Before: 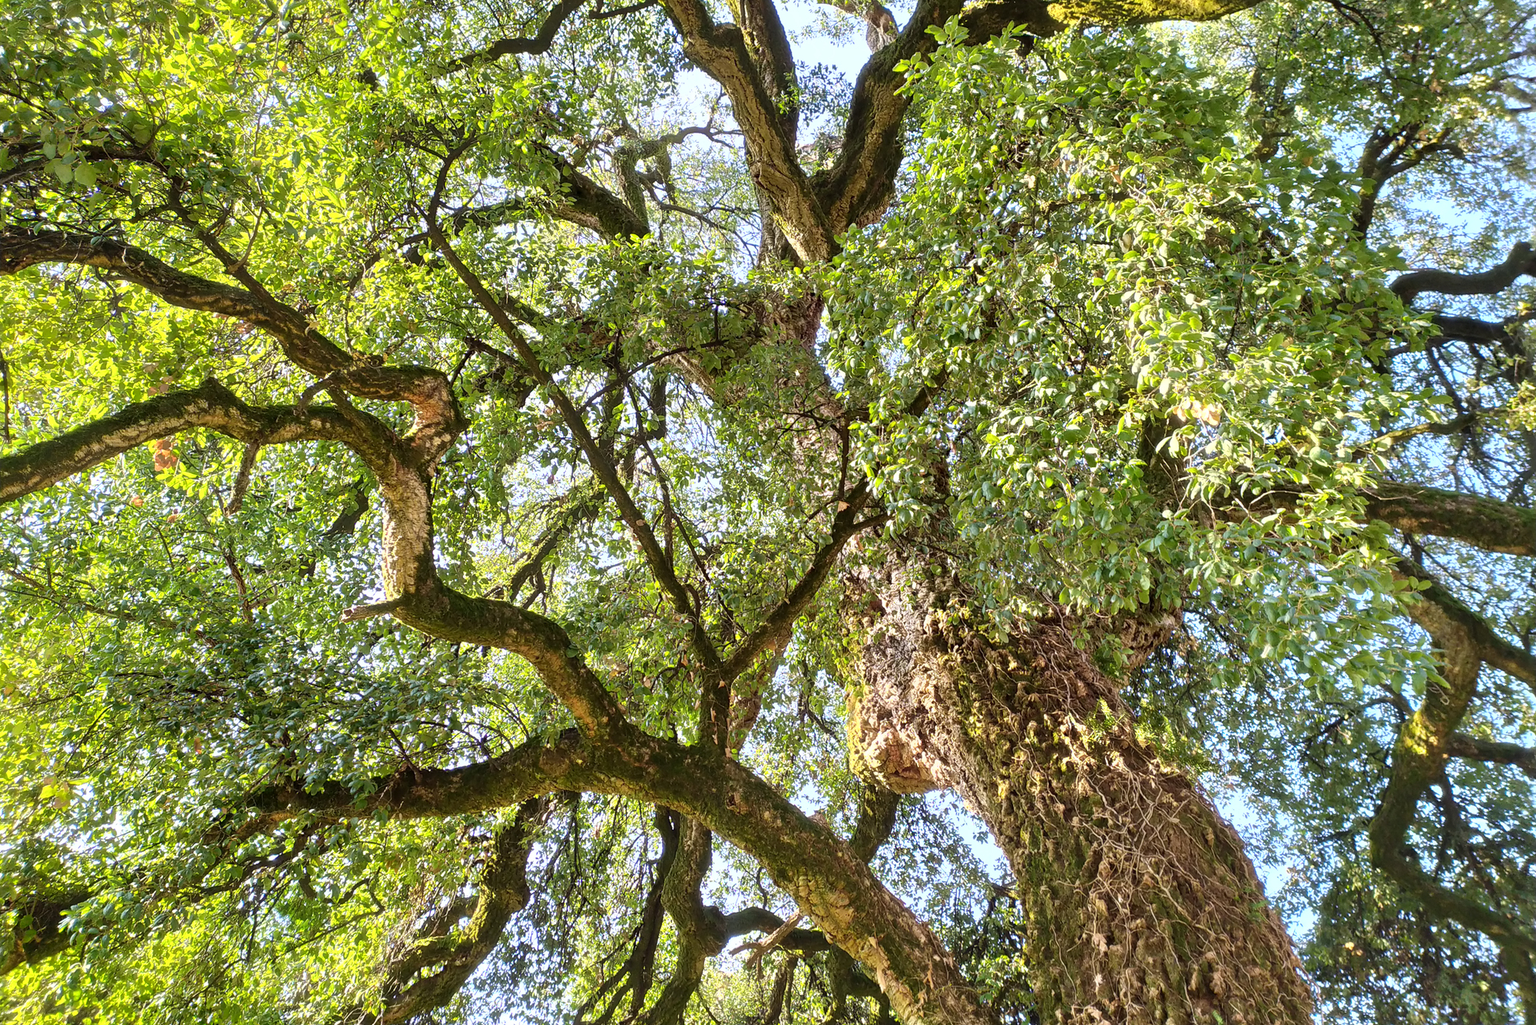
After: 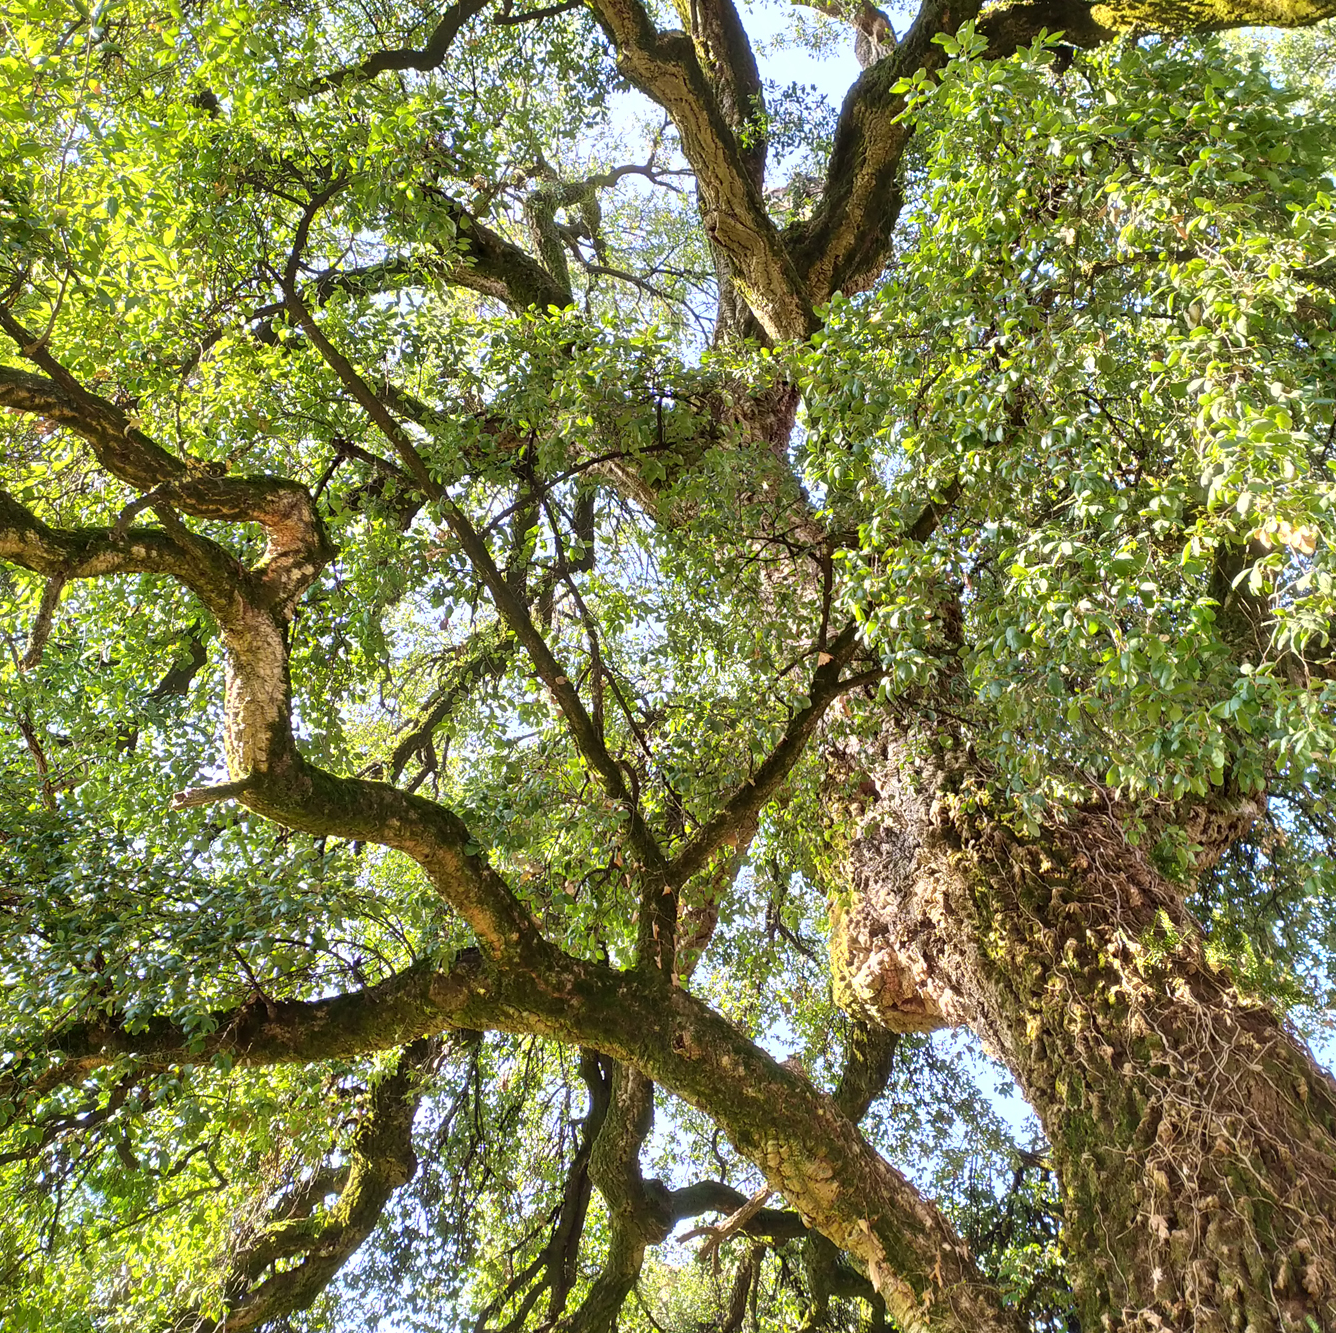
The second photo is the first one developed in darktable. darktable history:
crop and rotate: left 13.697%, right 19.497%
